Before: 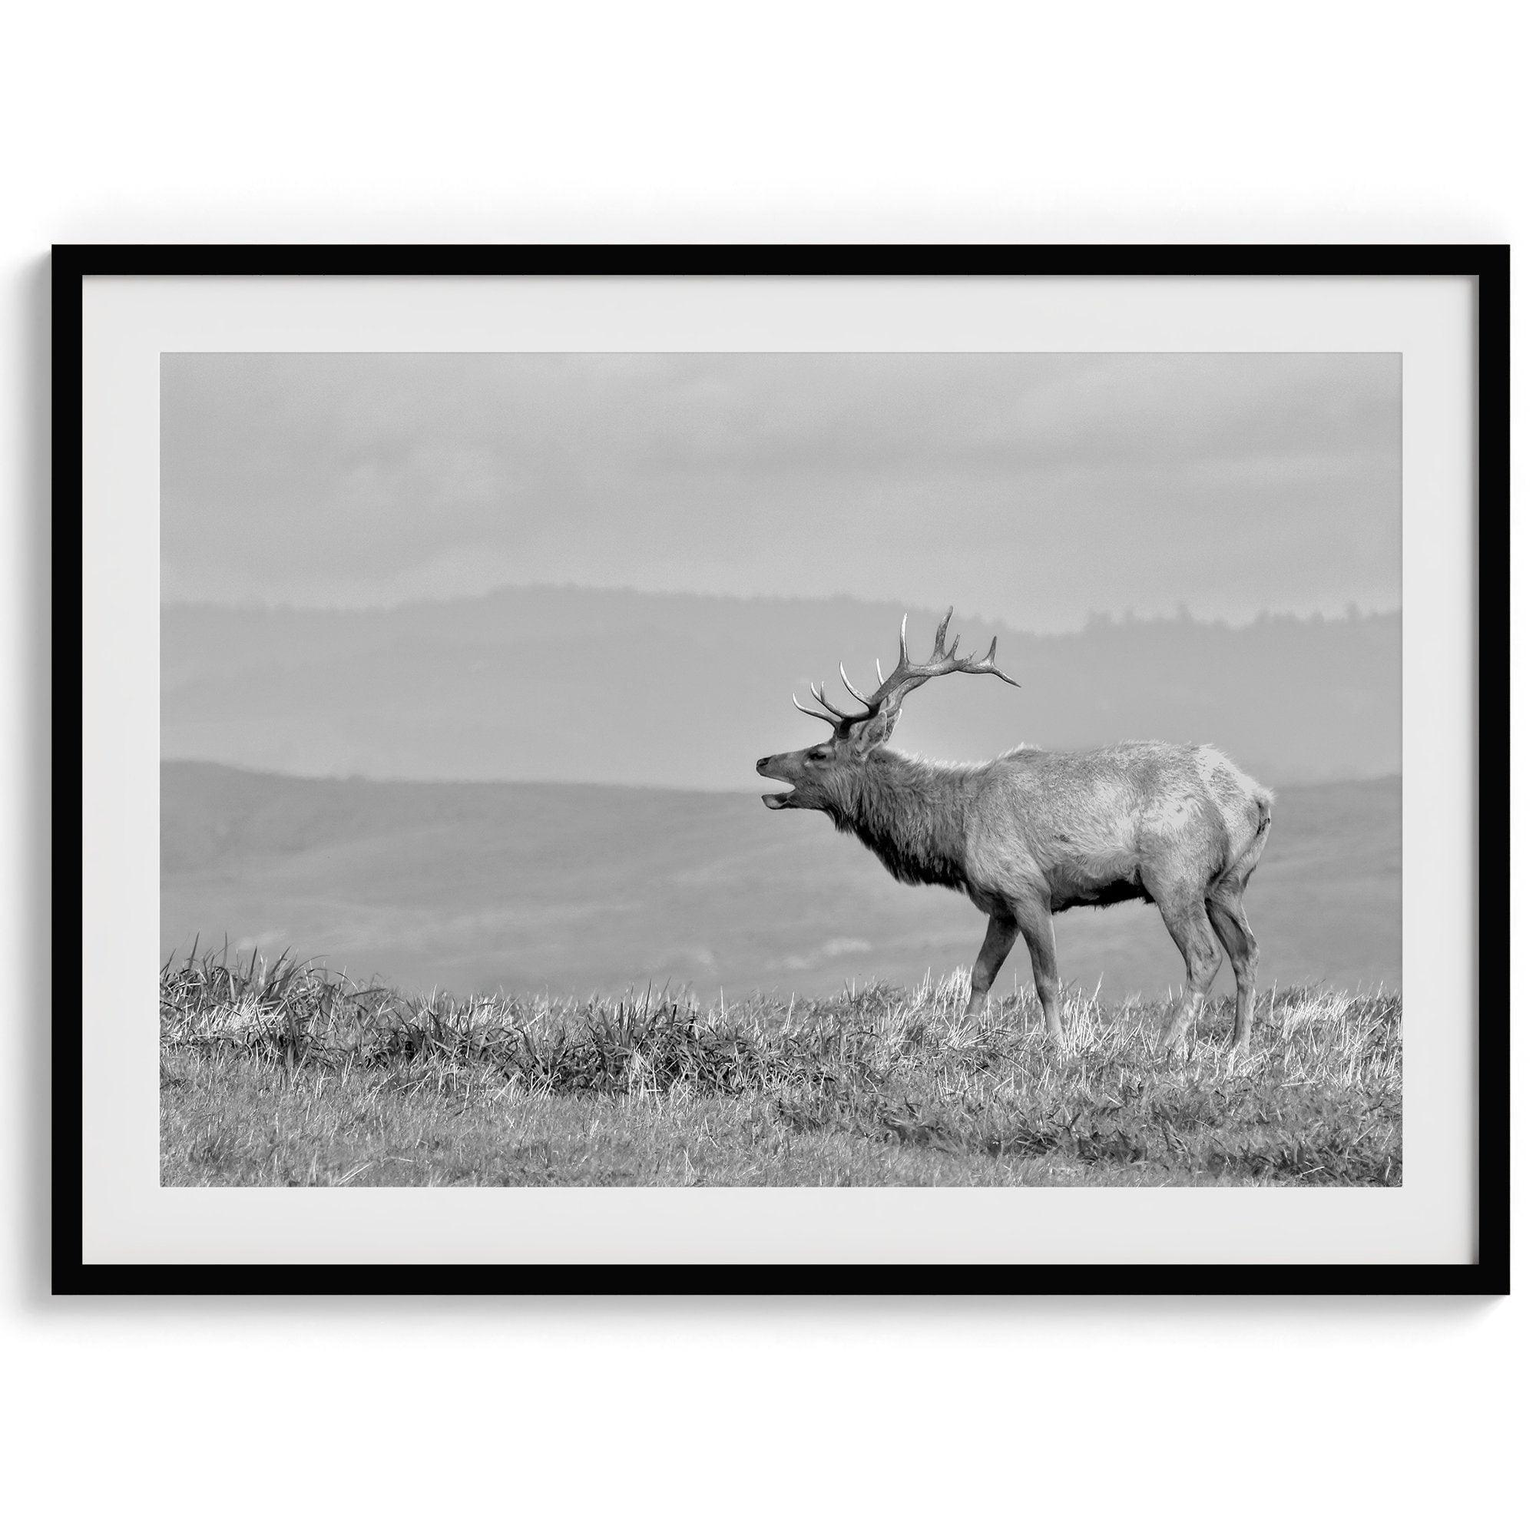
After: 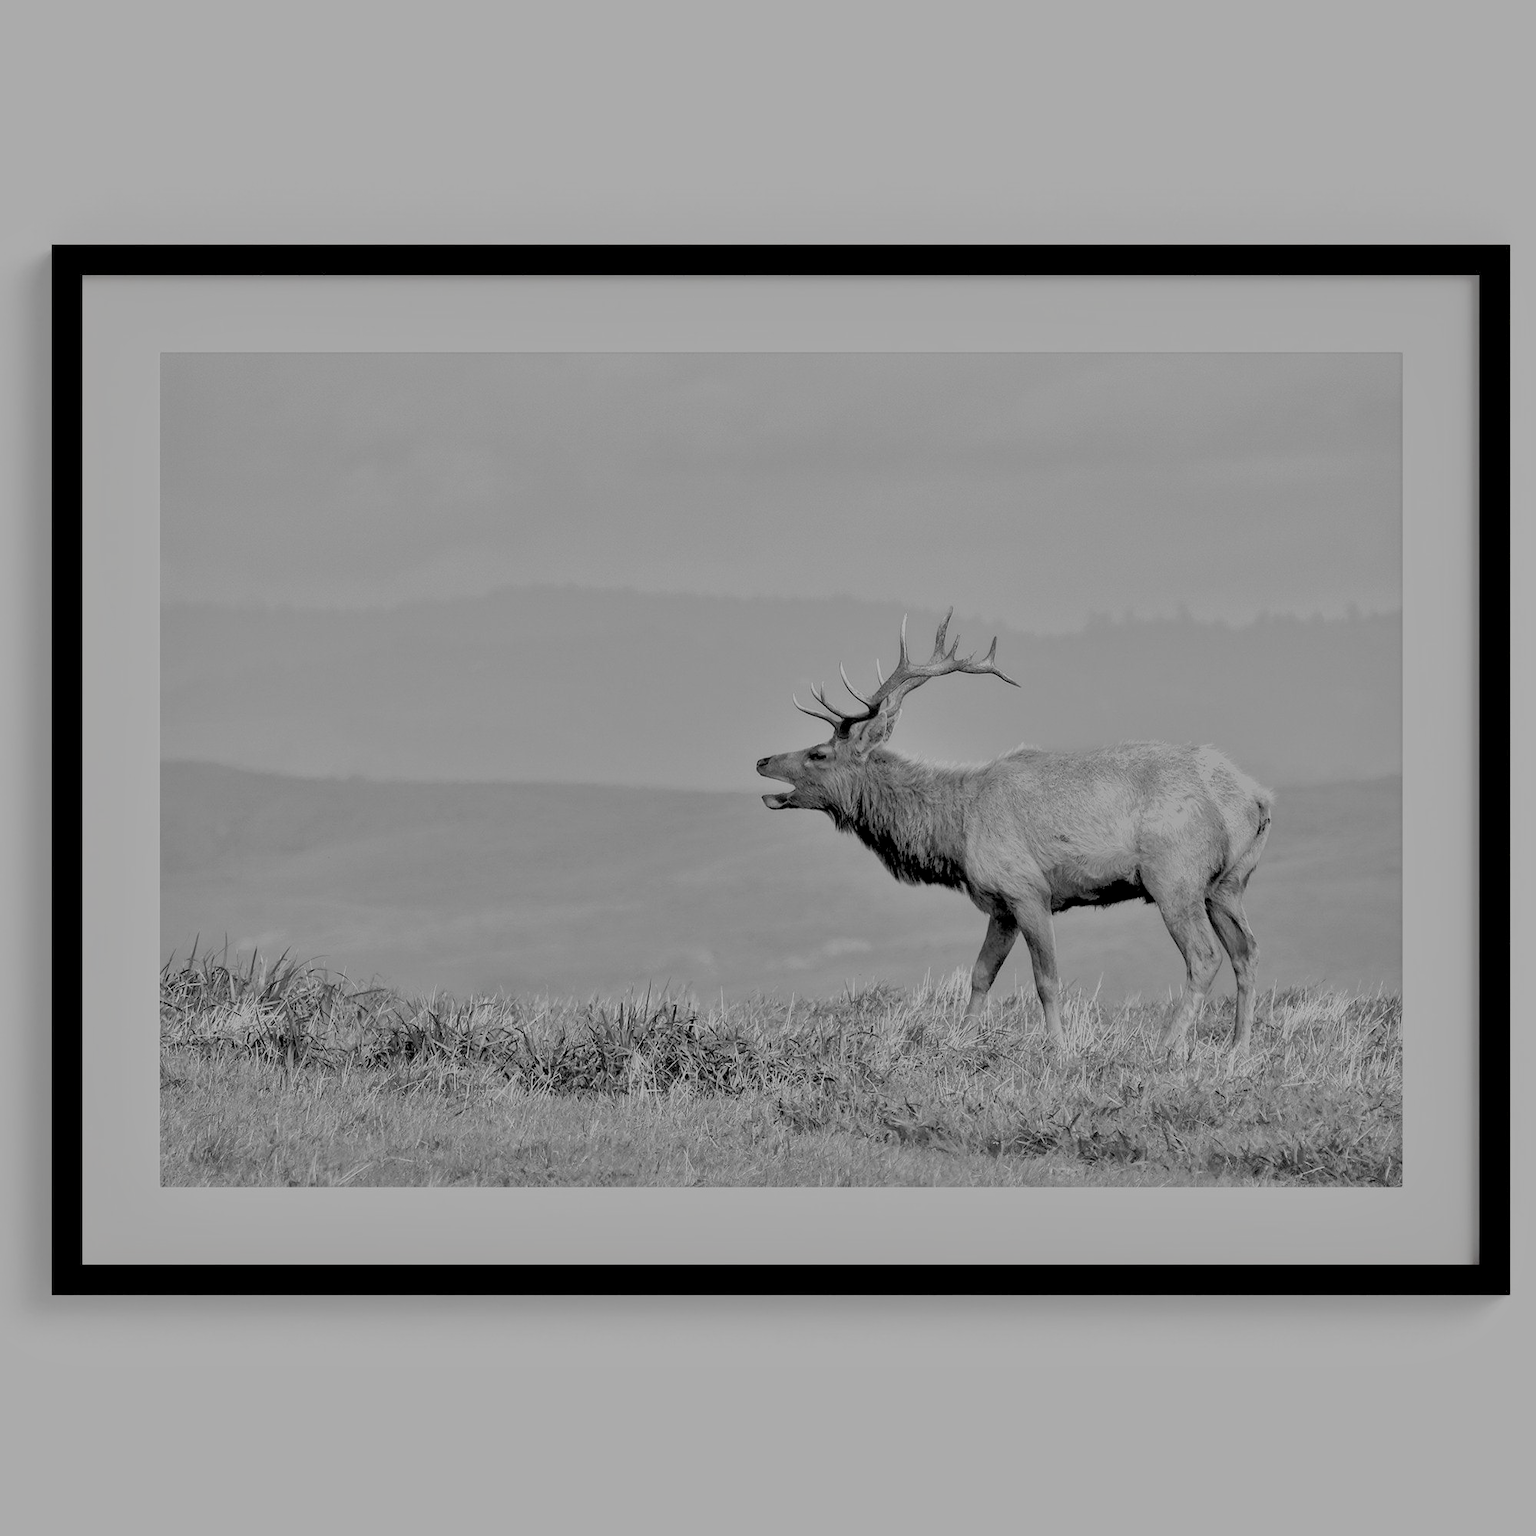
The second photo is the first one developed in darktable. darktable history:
filmic rgb: white relative exposure 8 EV, threshold 3 EV, structure ↔ texture 100%, target black luminance 0%, hardness 2.44, latitude 76.53%, contrast 0.562, shadows ↔ highlights balance 0%, preserve chrominance no, color science v4 (2020), iterations of high-quality reconstruction 10, type of noise poissonian, enable highlight reconstruction true
local contrast: mode bilateral grid, contrast 20, coarseness 50, detail 141%, midtone range 0.2
